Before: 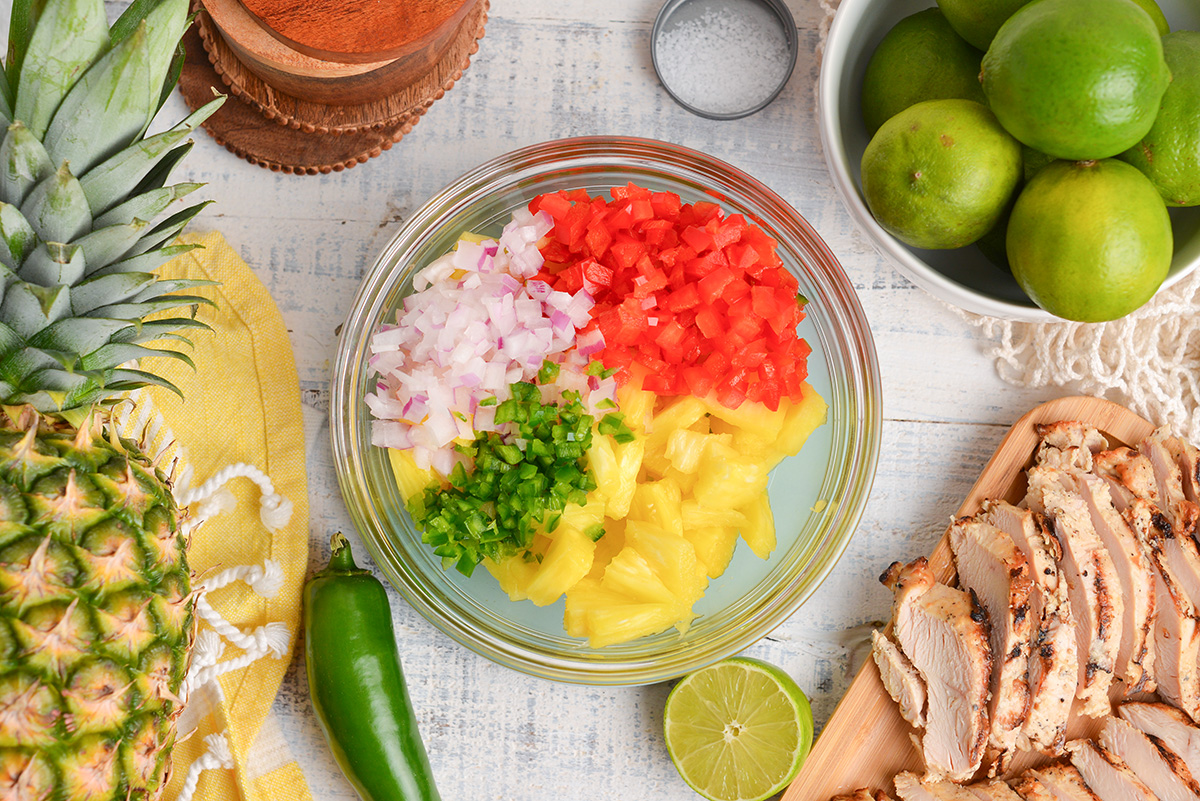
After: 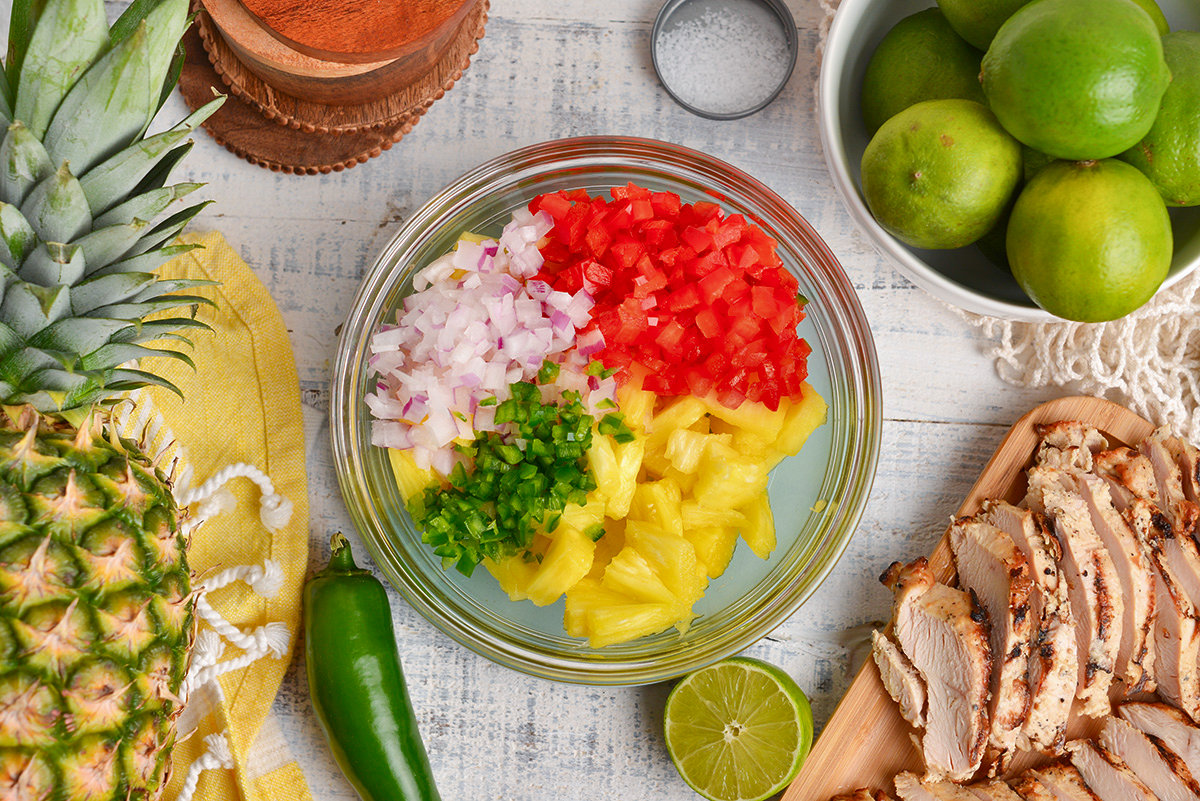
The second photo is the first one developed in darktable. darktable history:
shadows and highlights: radius 103.33, shadows 50.39, highlights -65.81, soften with gaussian
